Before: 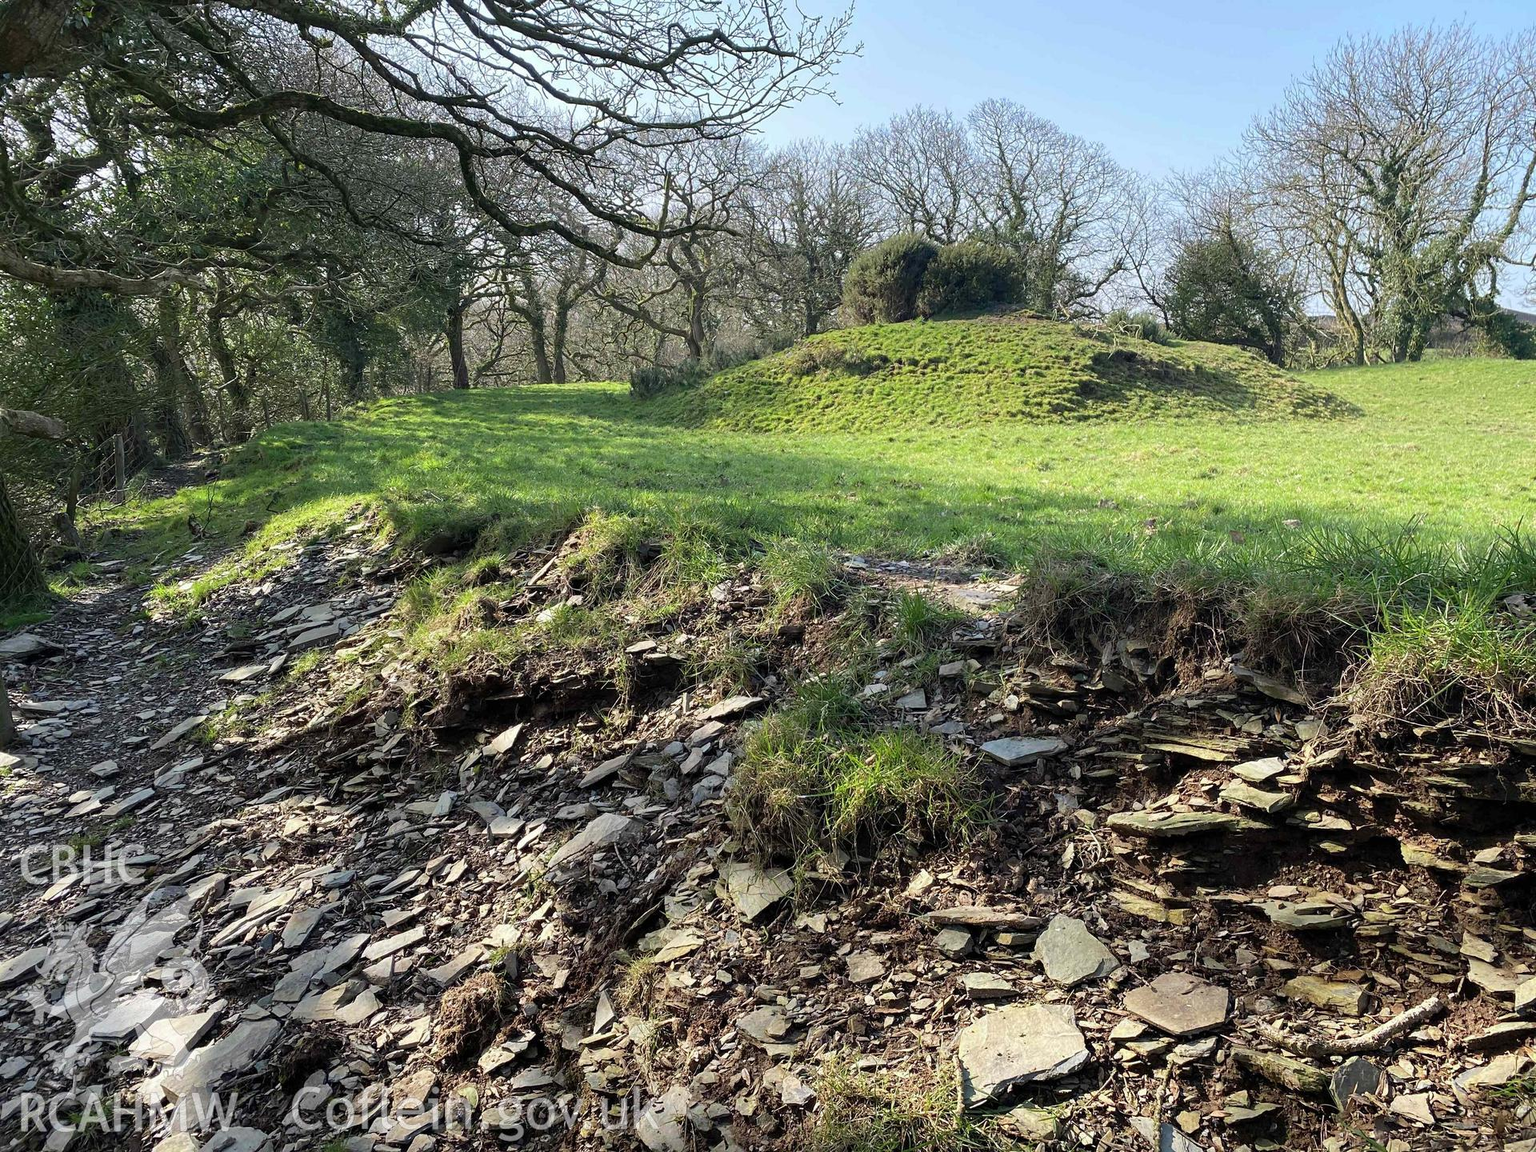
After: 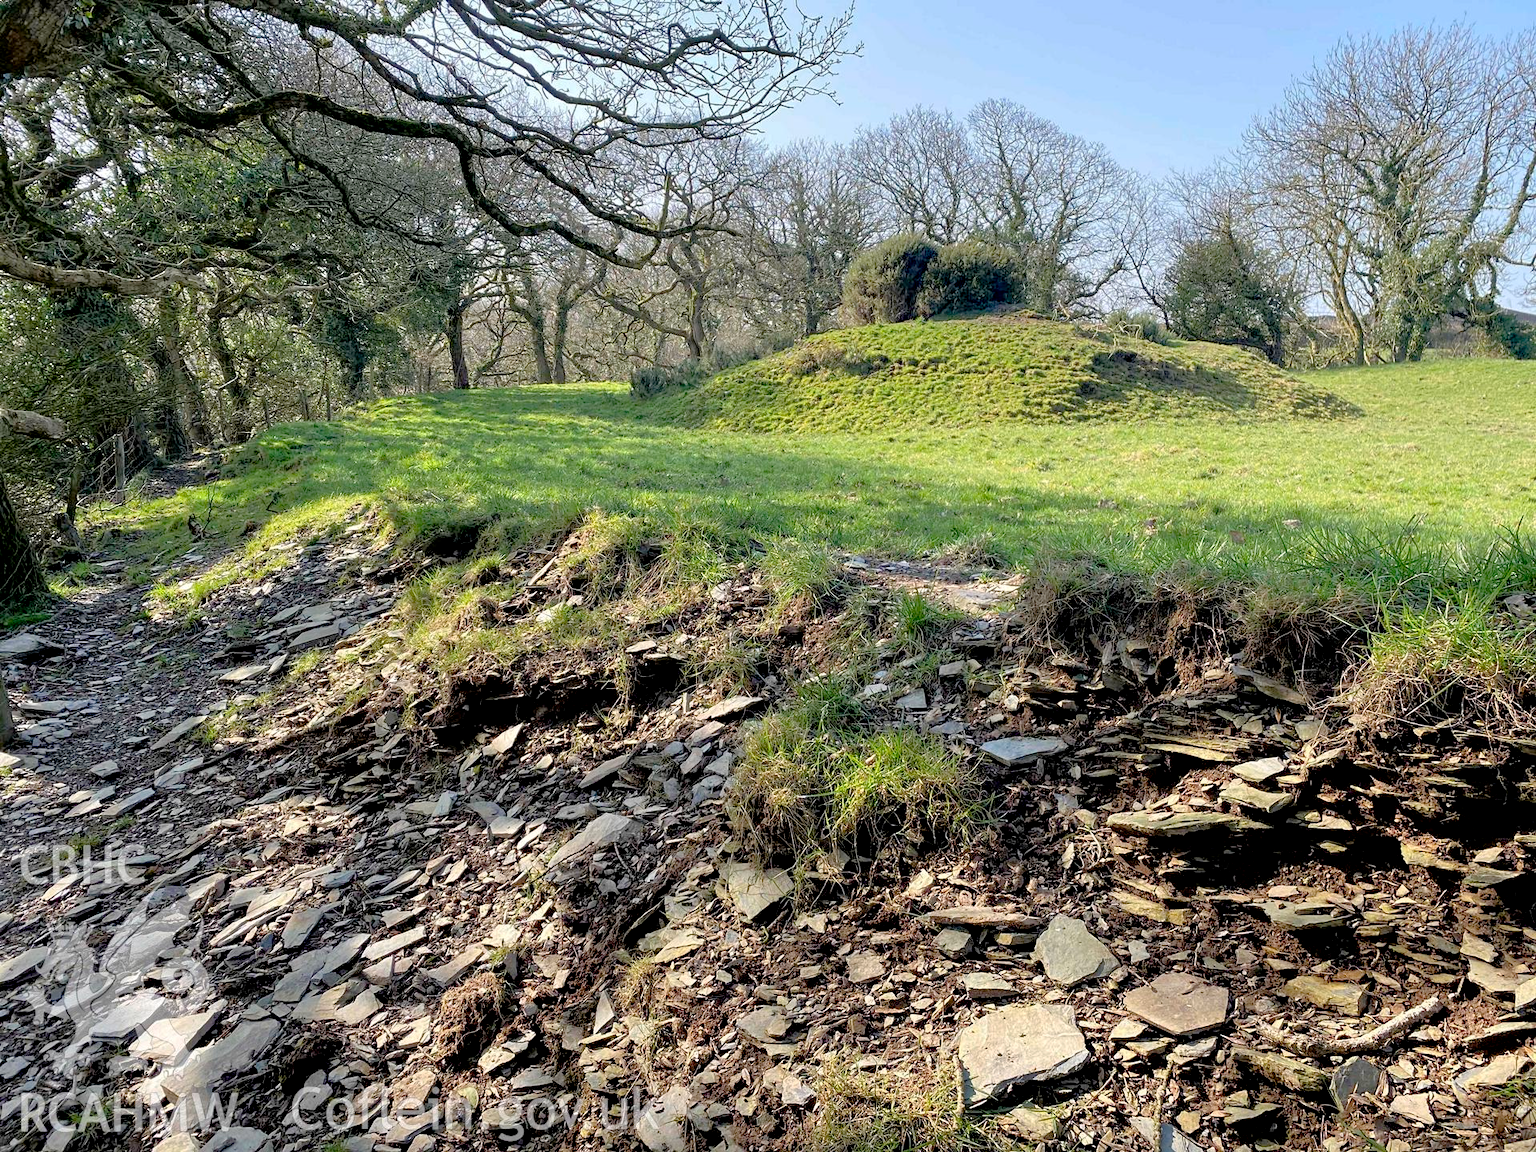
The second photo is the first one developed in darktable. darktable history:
tone equalizer: -7 EV 0.164 EV, -6 EV 0.604 EV, -5 EV 1.18 EV, -4 EV 1.35 EV, -3 EV 1.15 EV, -2 EV 0.6 EV, -1 EV 0.148 EV
exposure: black level correction 0.011, compensate exposure bias true, compensate highlight preservation false
